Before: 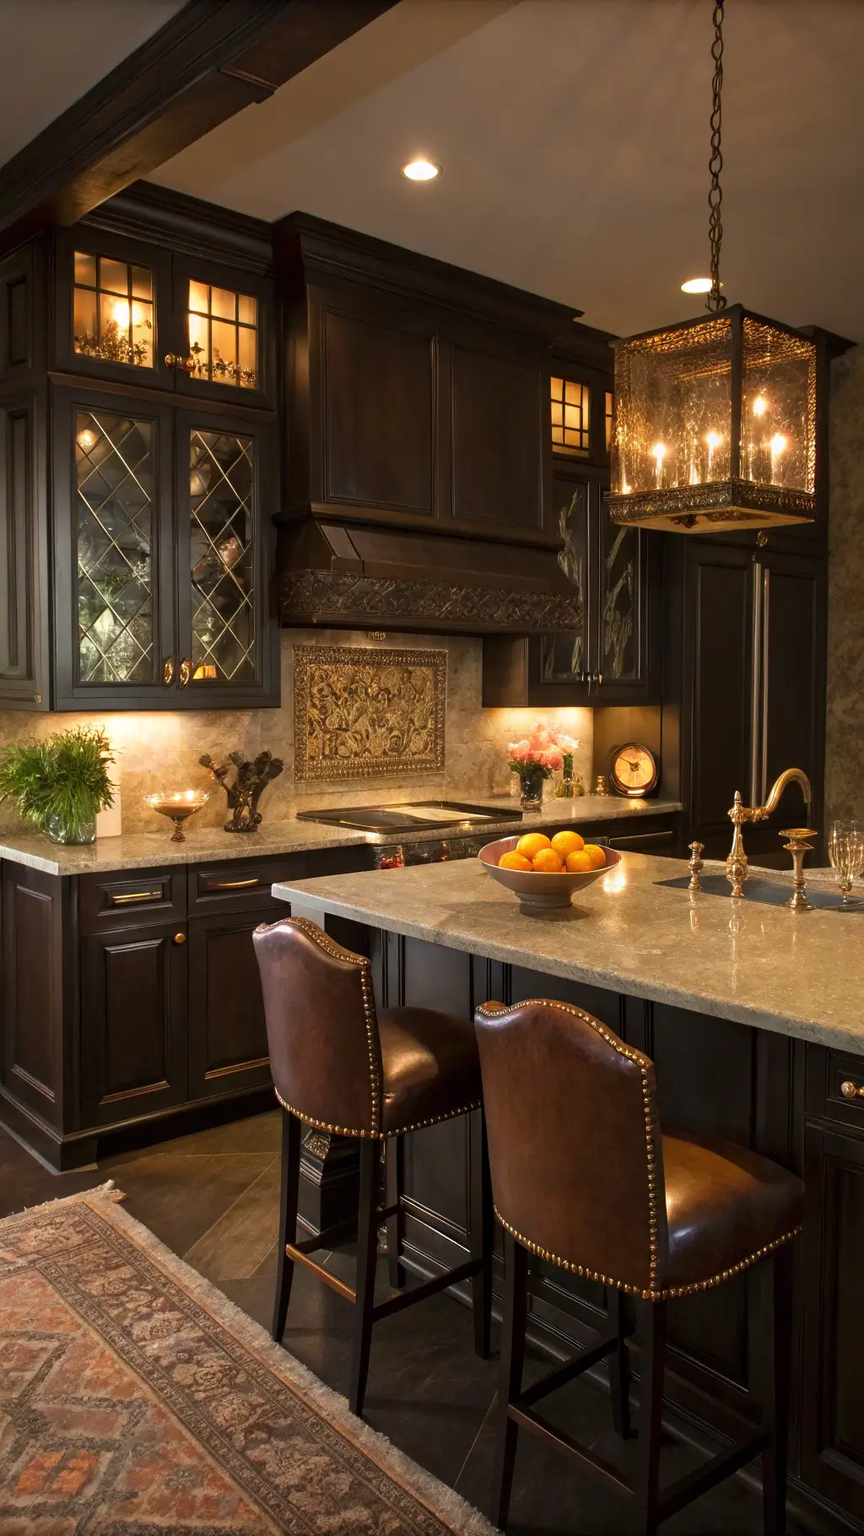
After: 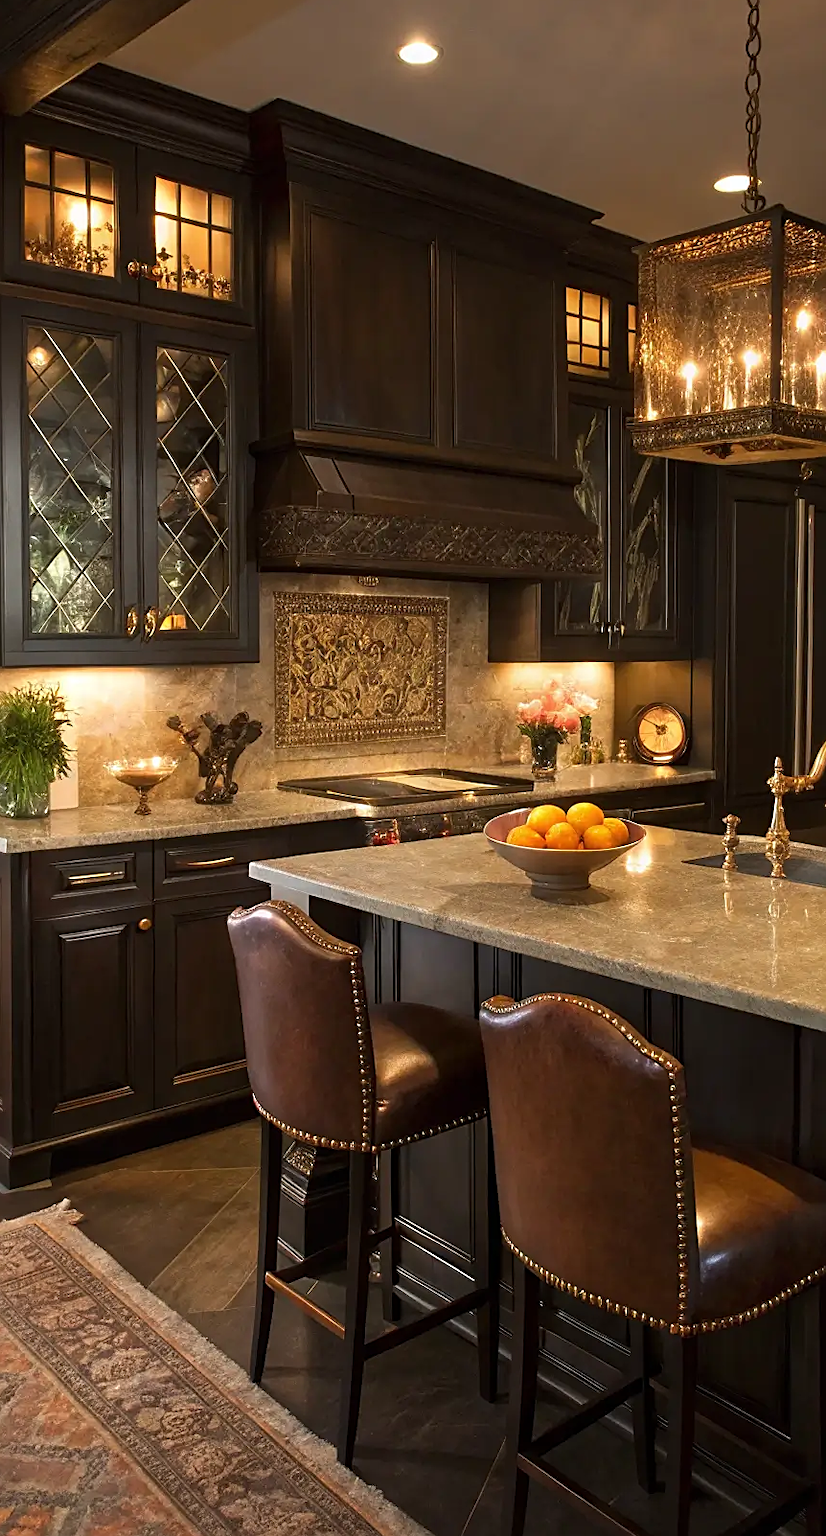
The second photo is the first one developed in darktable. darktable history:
sharpen: on, module defaults
crop: left 6.15%, top 8.095%, right 9.524%, bottom 3.789%
